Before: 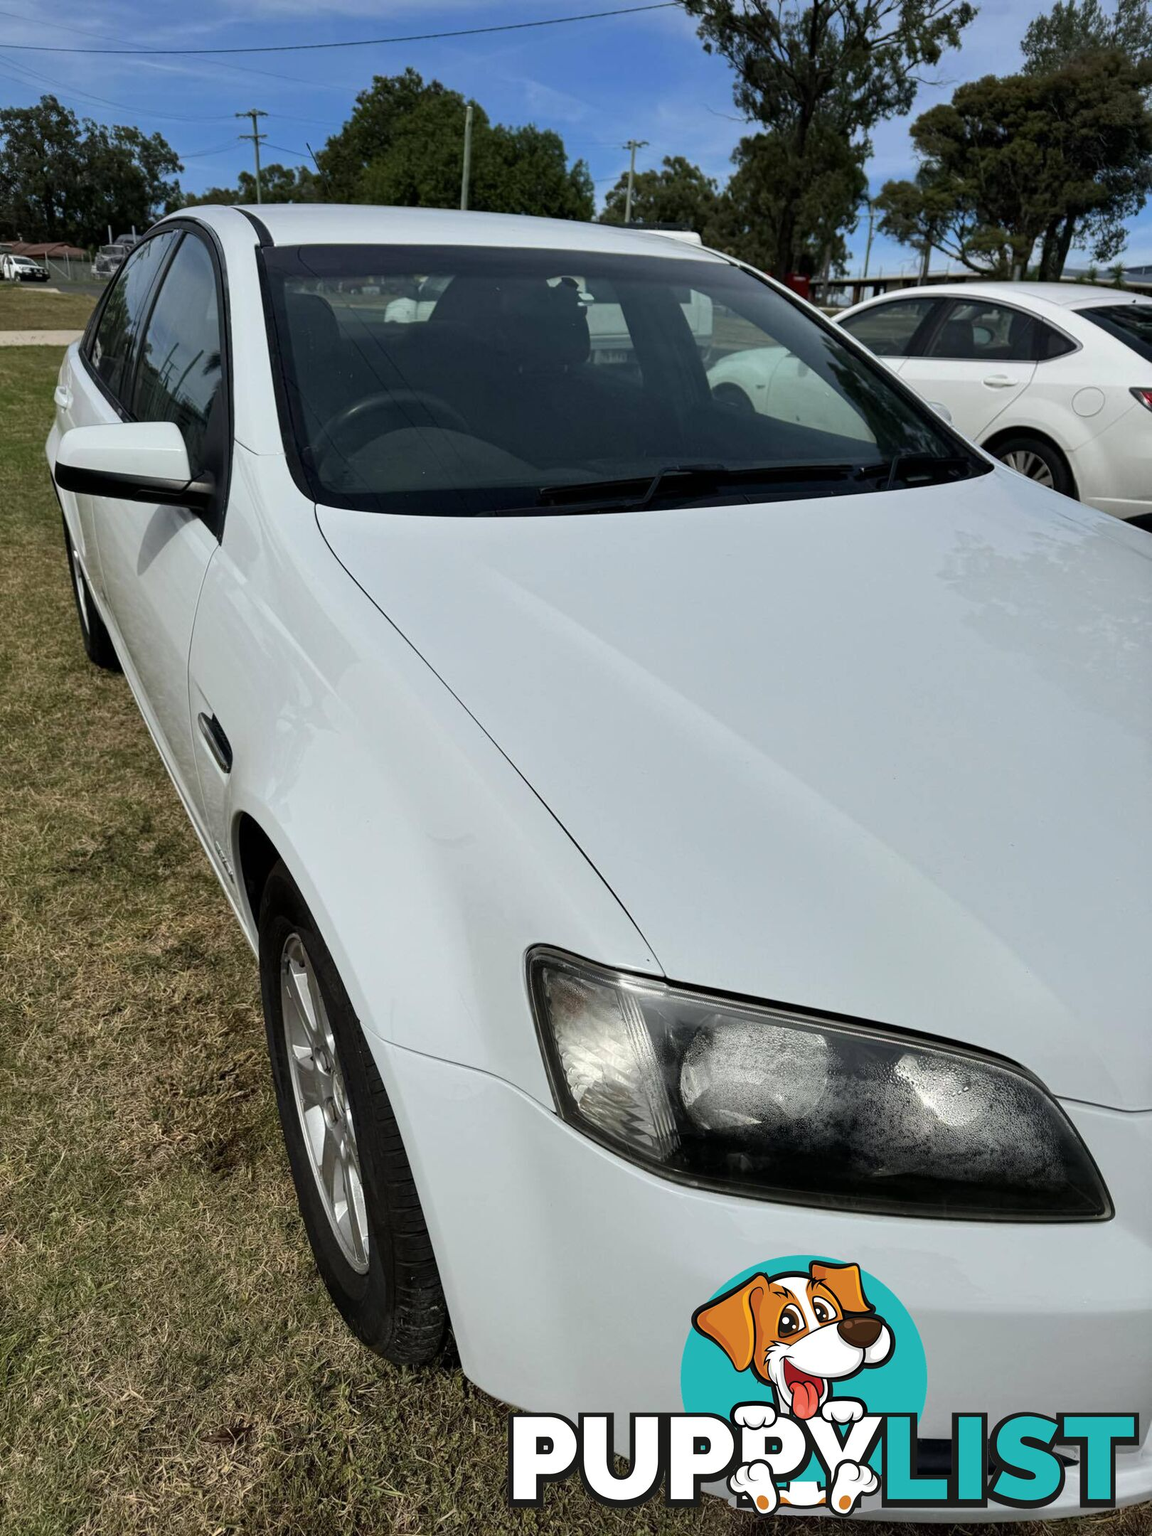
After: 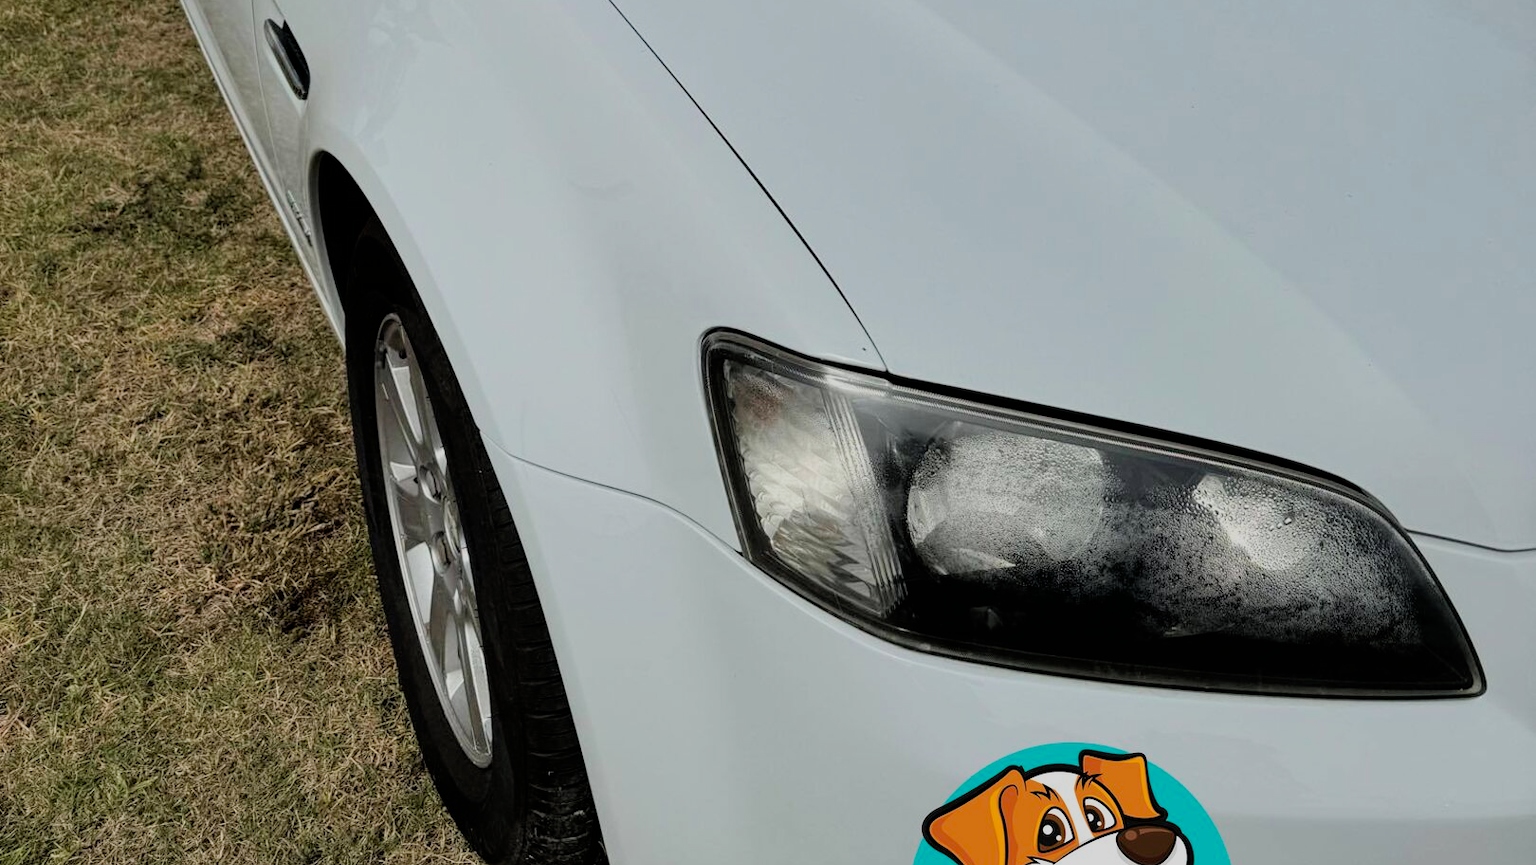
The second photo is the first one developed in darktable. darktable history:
crop: top 45.5%, bottom 12.22%
filmic rgb: black relative exposure -7.76 EV, white relative exposure 4.36 EV, hardness 3.76, latitude 37.88%, contrast 0.968, highlights saturation mix 8.56%, shadows ↔ highlights balance 4.32%
